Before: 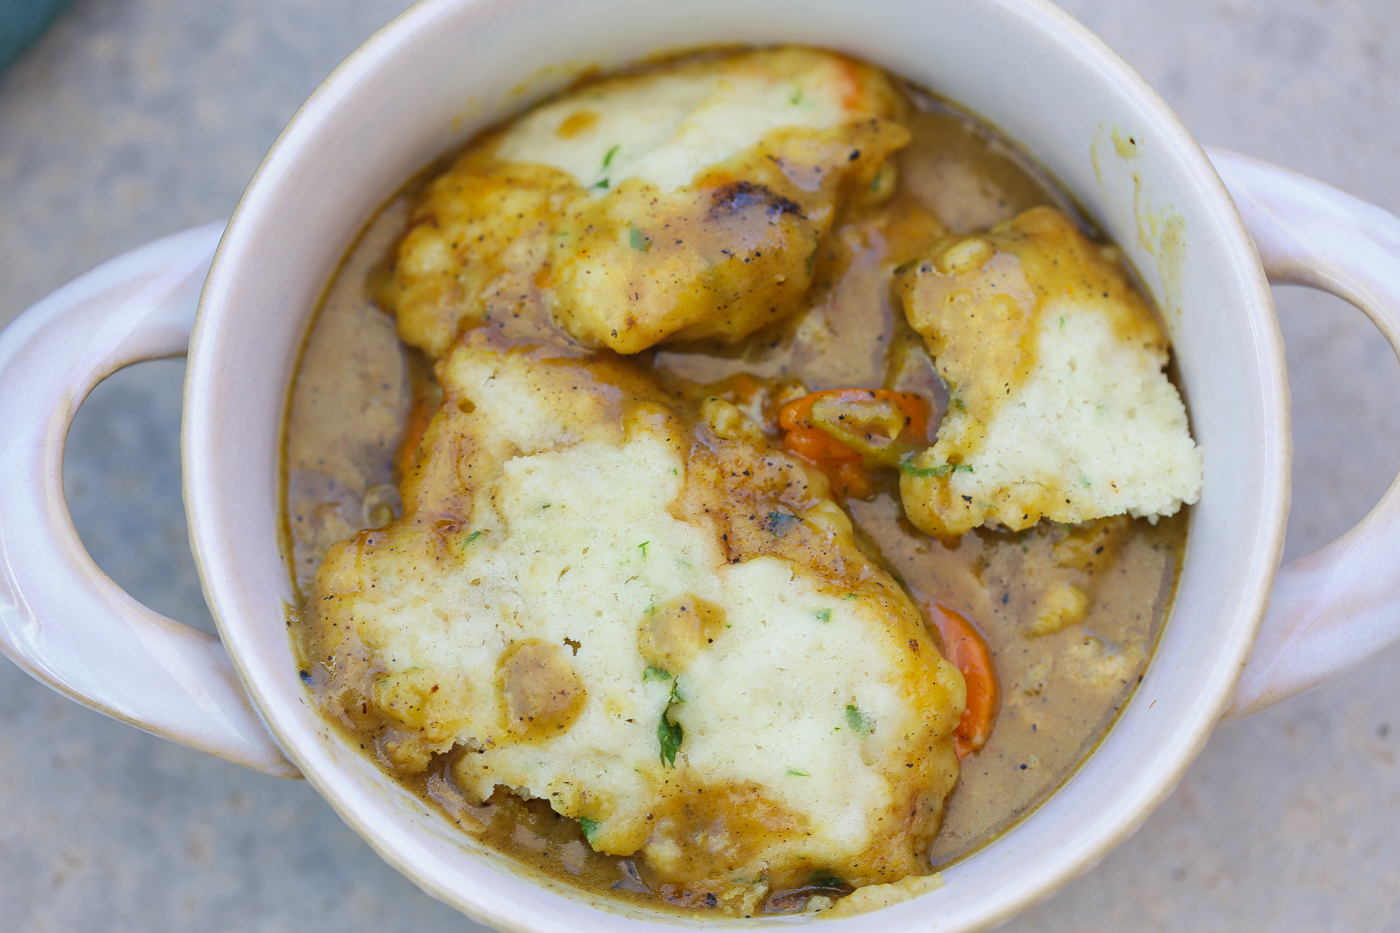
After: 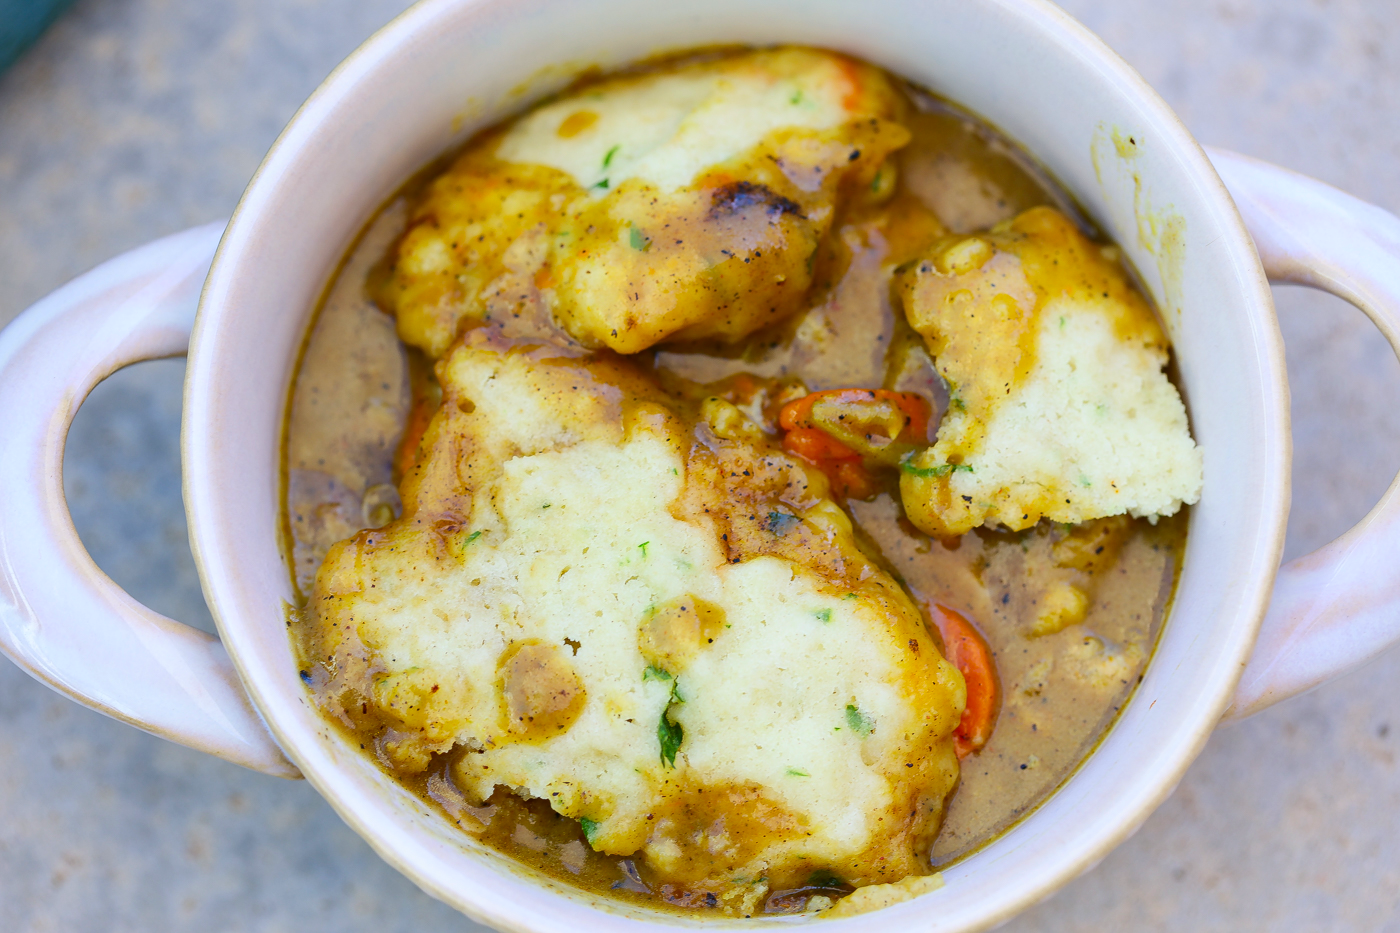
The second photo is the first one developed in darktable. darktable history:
contrast brightness saturation: contrast 0.16, saturation 0.31
